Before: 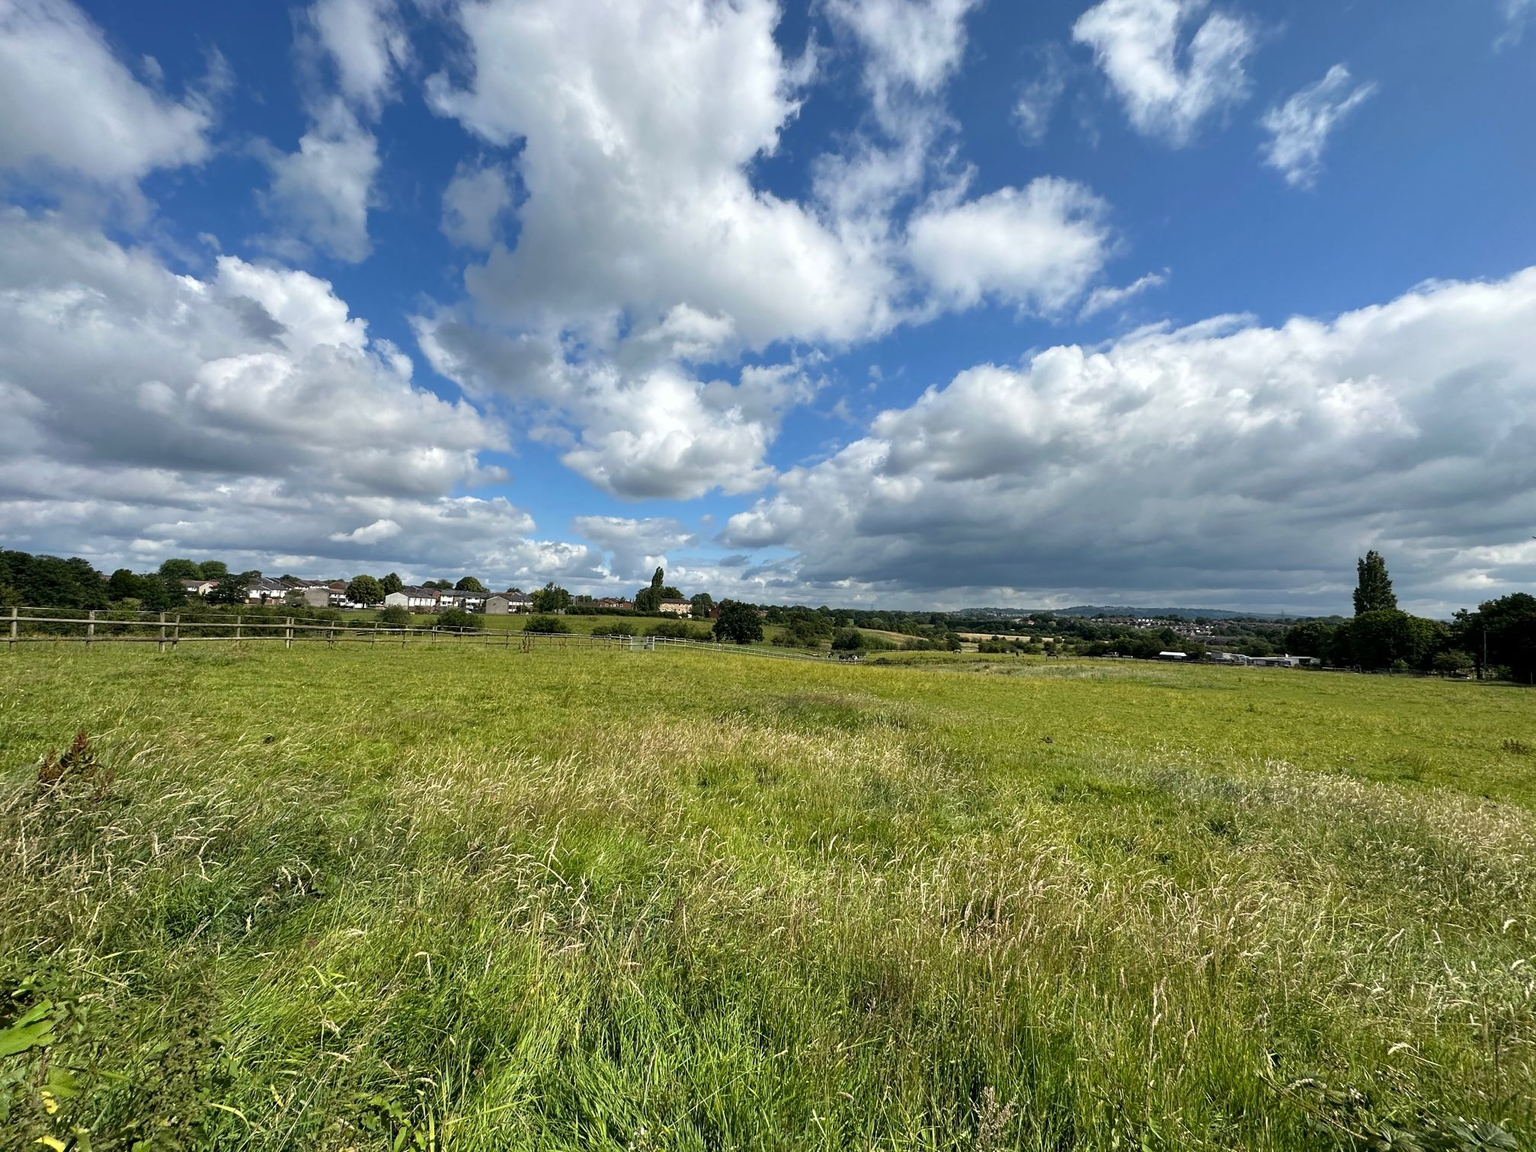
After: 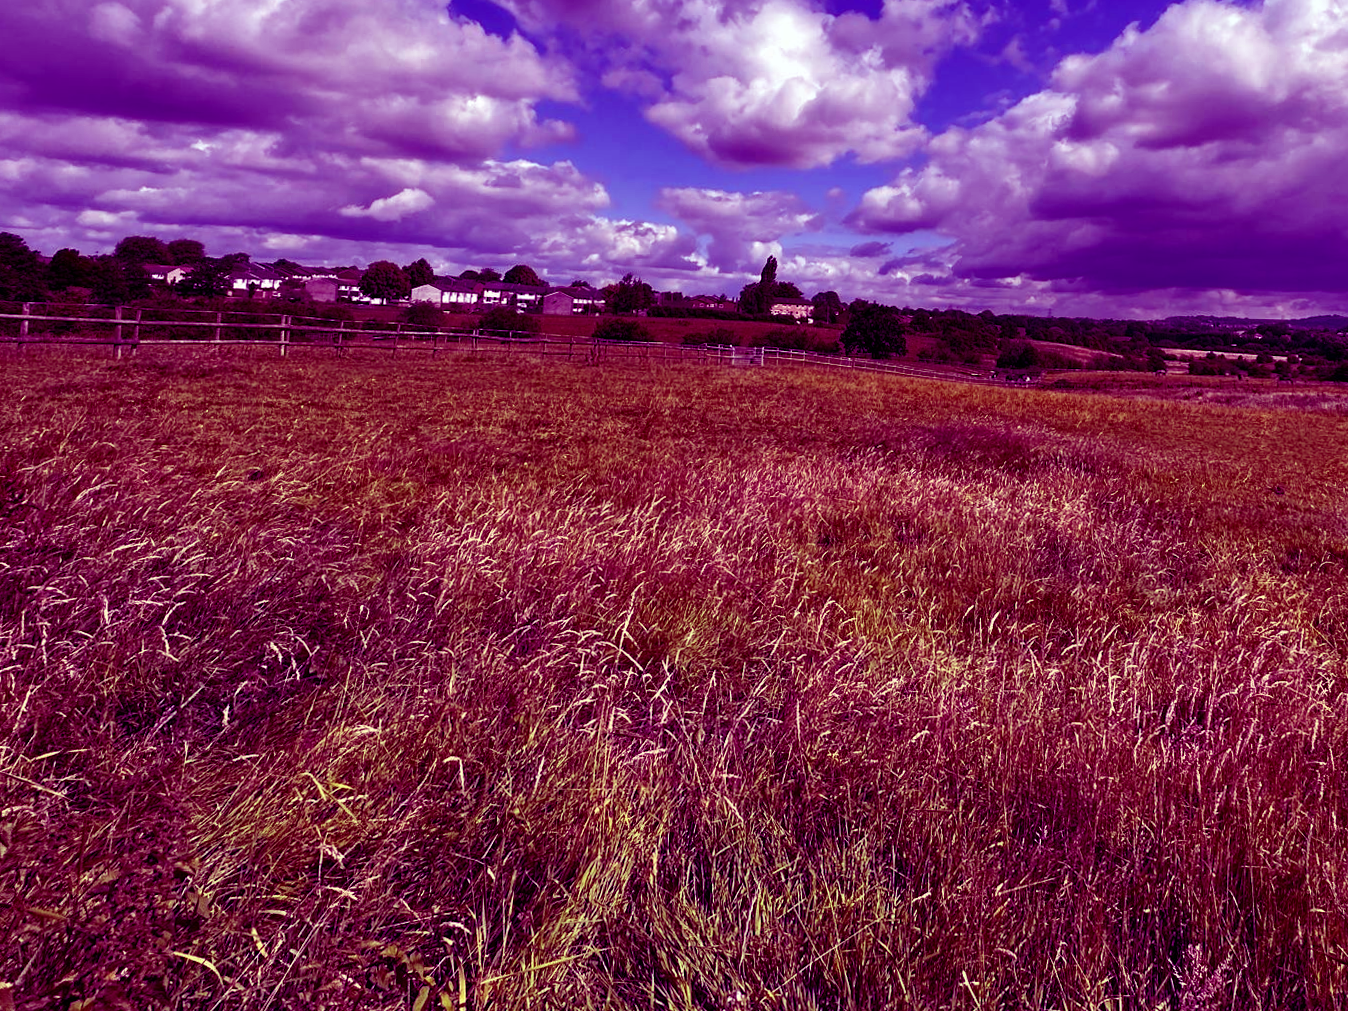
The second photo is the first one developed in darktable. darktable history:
color balance: mode lift, gamma, gain (sRGB), lift [1, 1, 0.101, 1]
crop and rotate: angle -0.82°, left 3.85%, top 31.828%, right 27.992%
